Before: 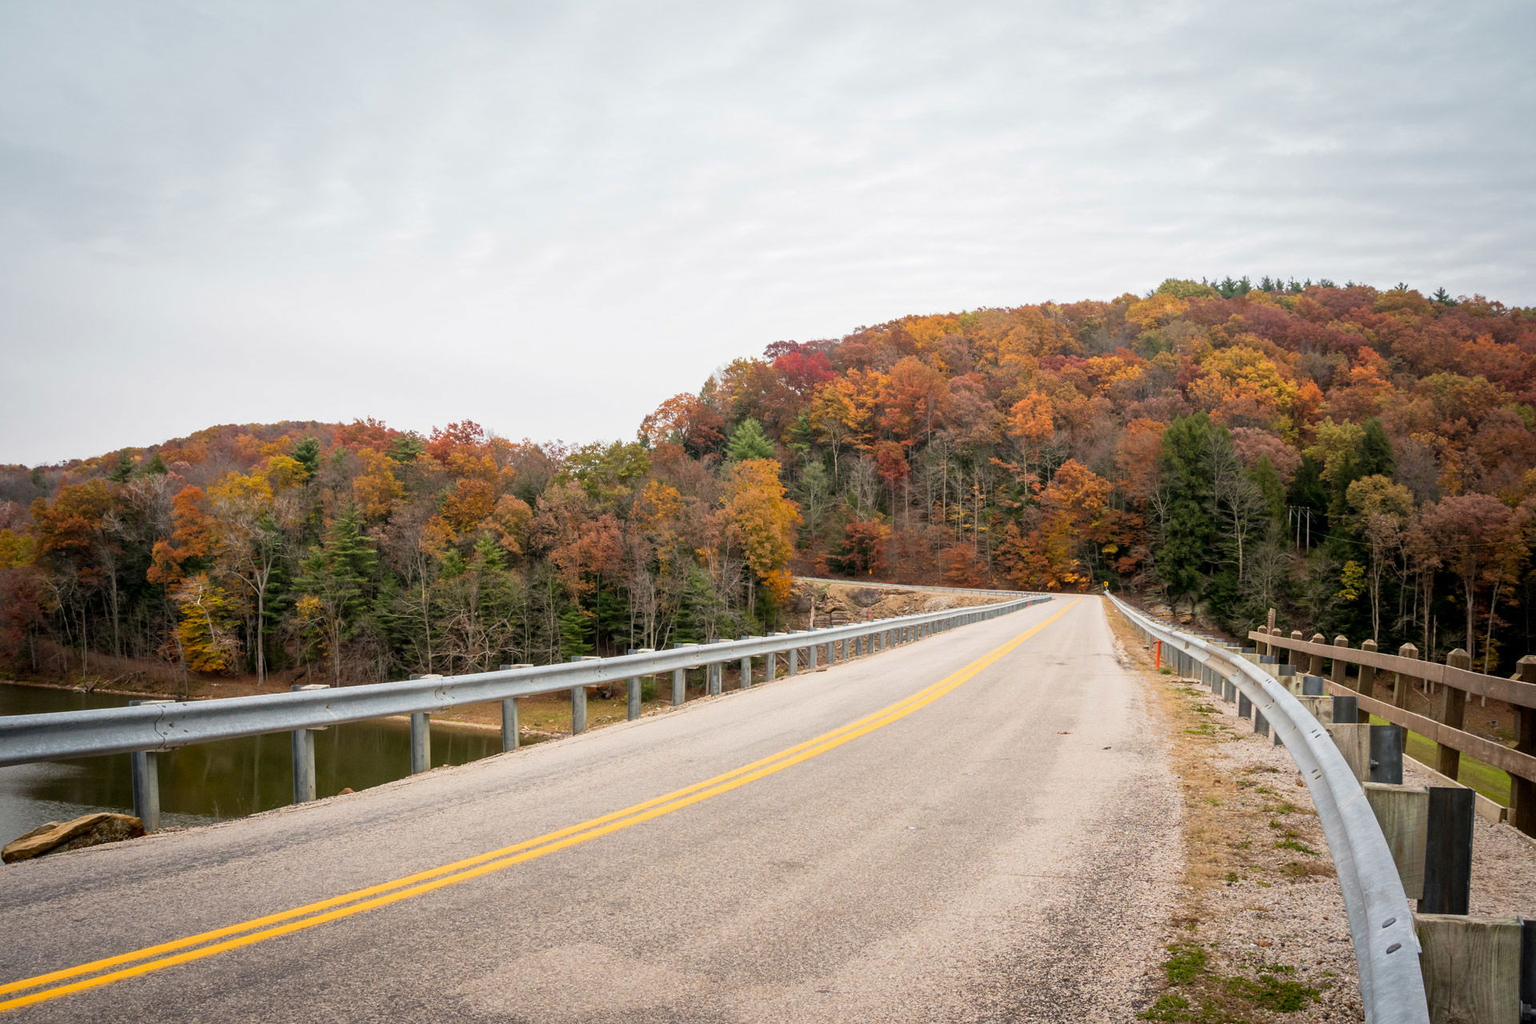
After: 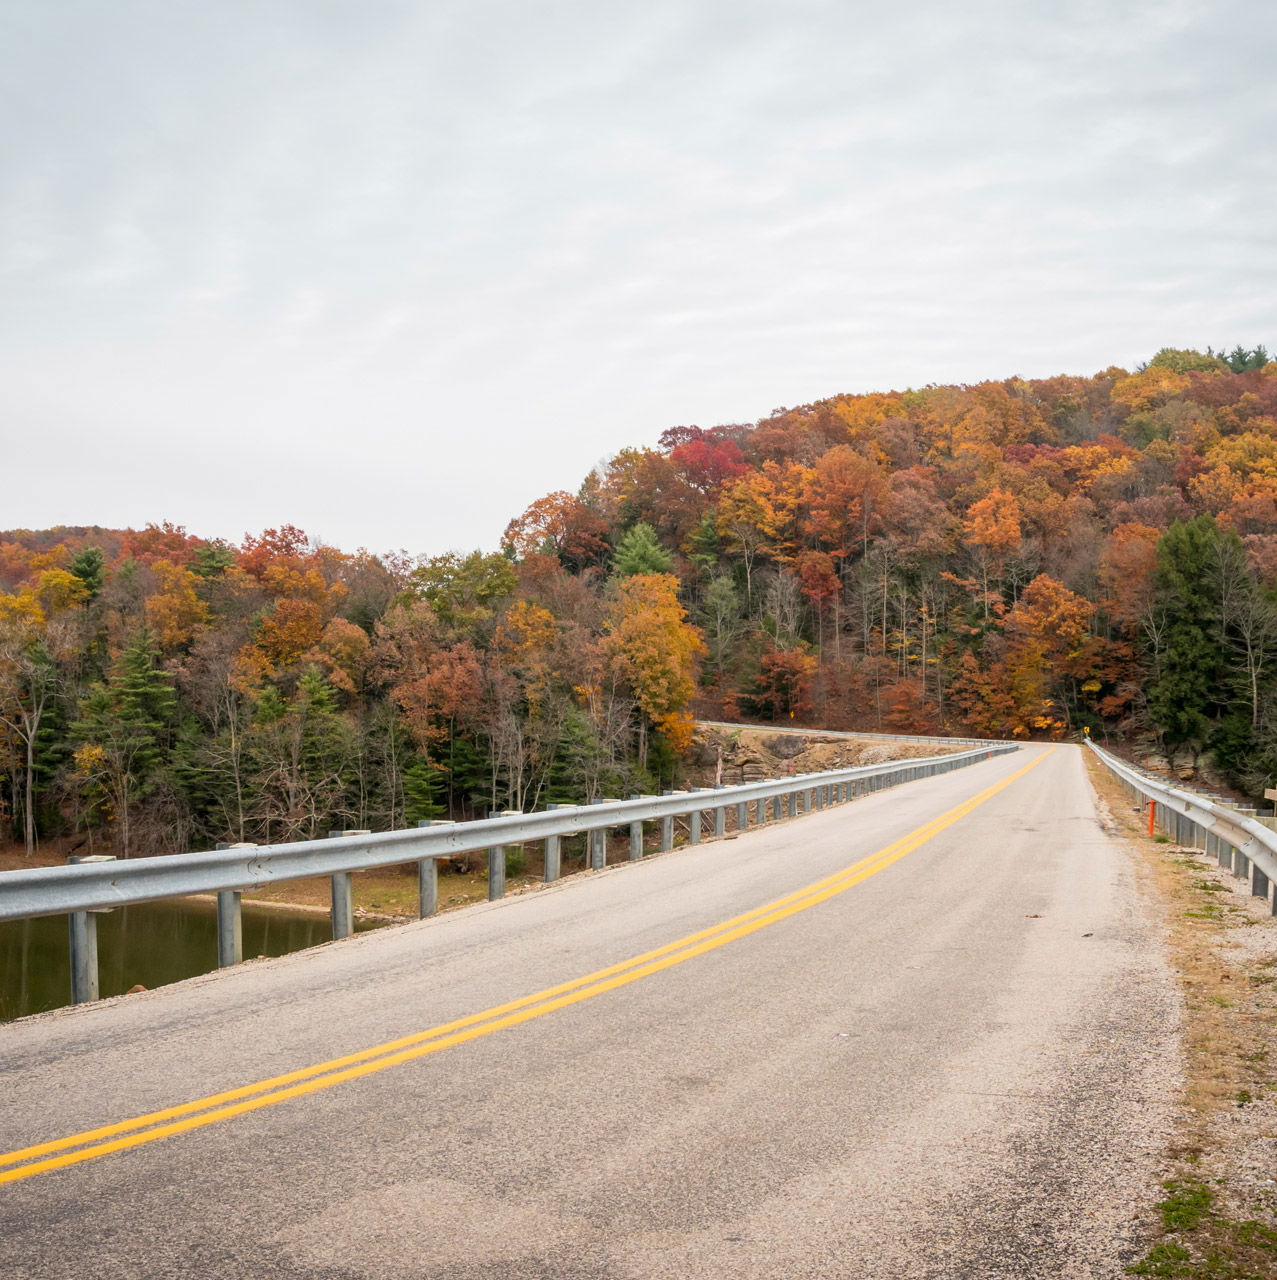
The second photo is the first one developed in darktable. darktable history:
crop and rotate: left 15.428%, right 18.037%
